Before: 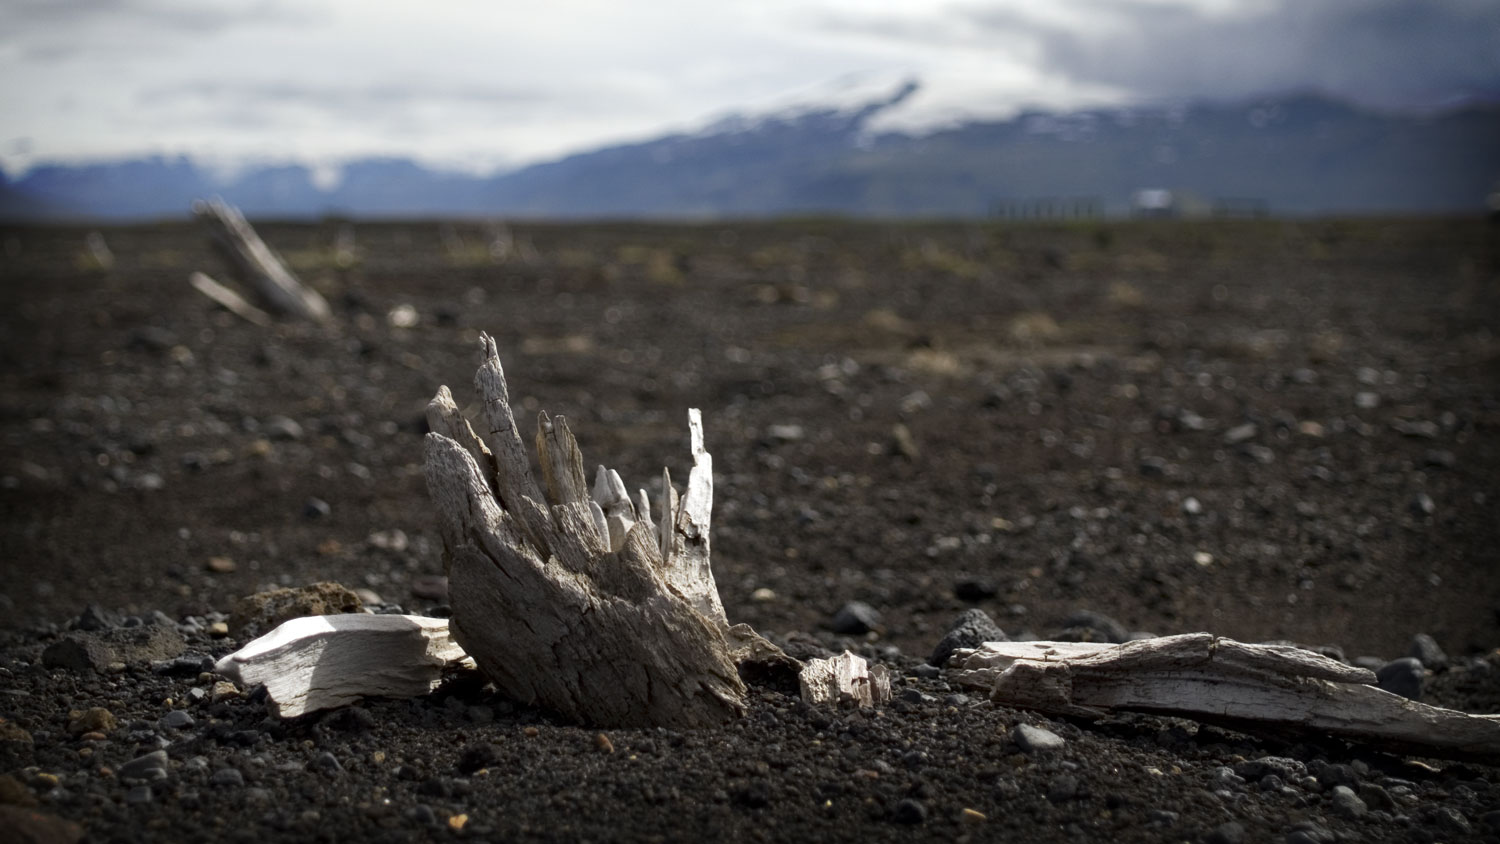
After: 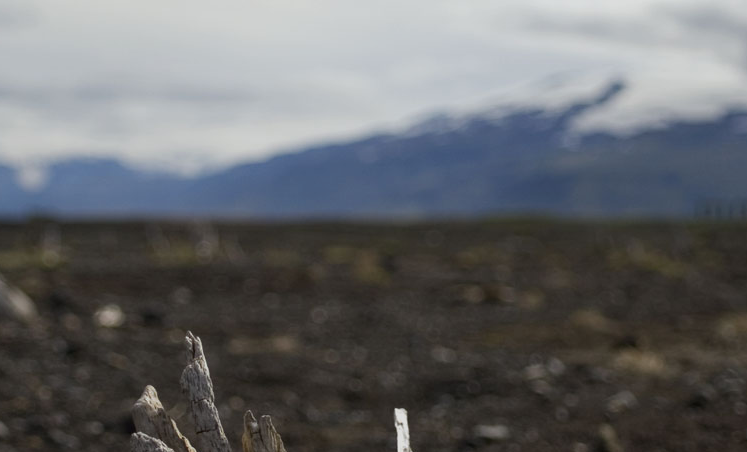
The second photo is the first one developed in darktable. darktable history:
exposure: exposure -0.486 EV, compensate highlight preservation false
crop: left 19.647%, right 30.528%, bottom 46.42%
contrast brightness saturation: contrast 0.041, saturation 0.15
